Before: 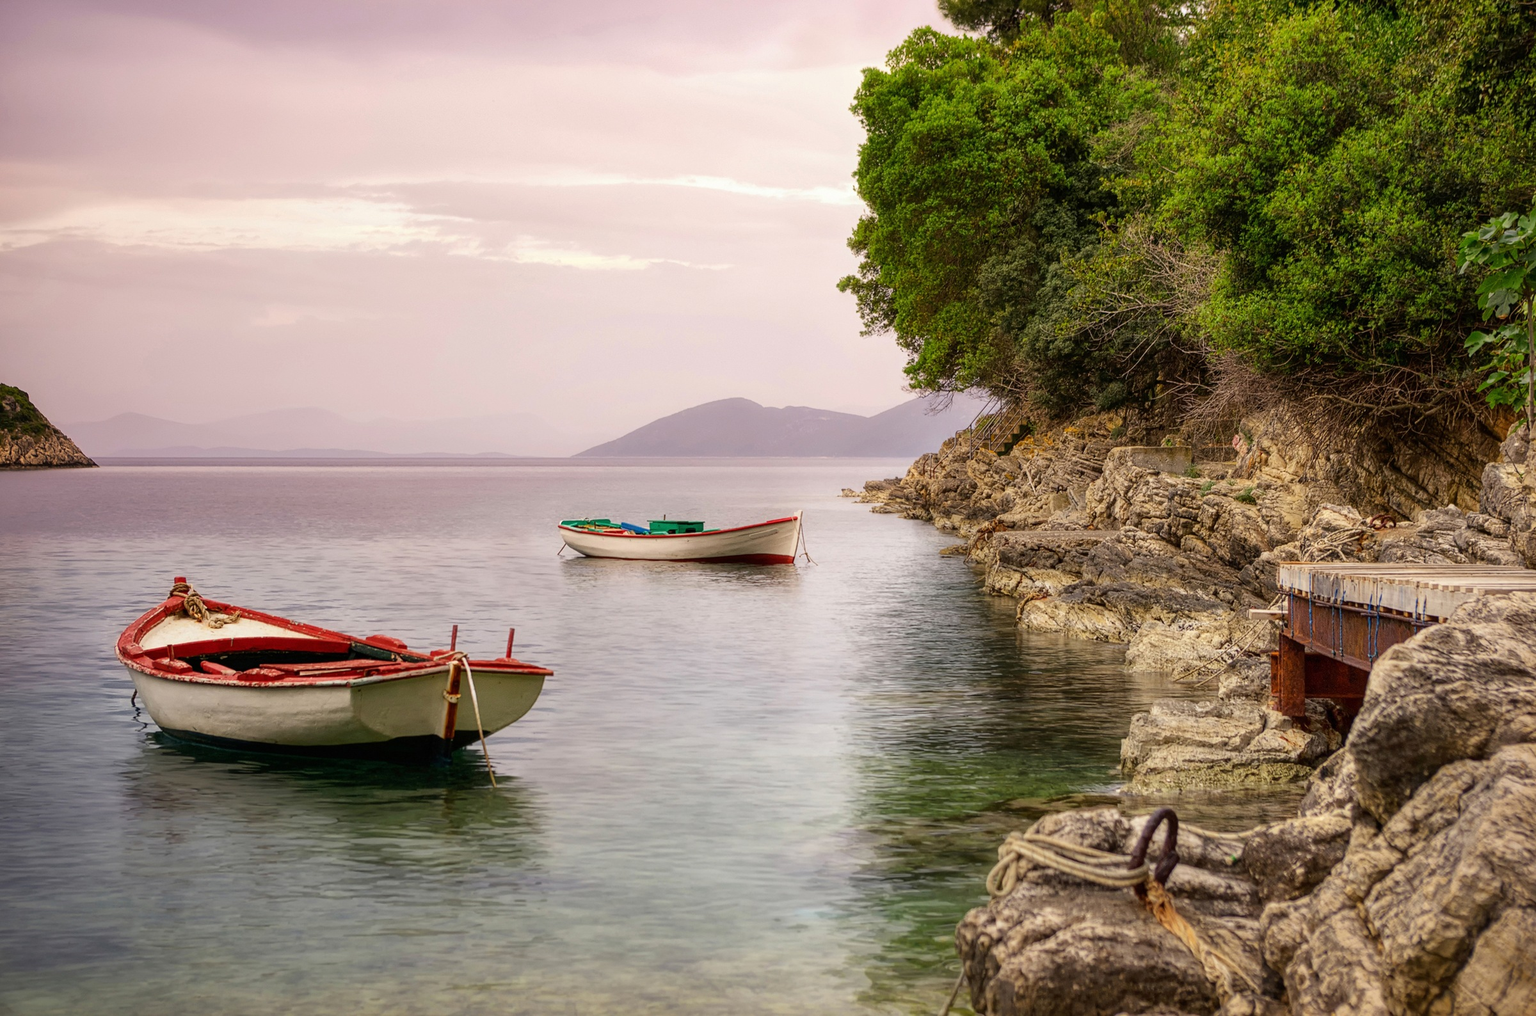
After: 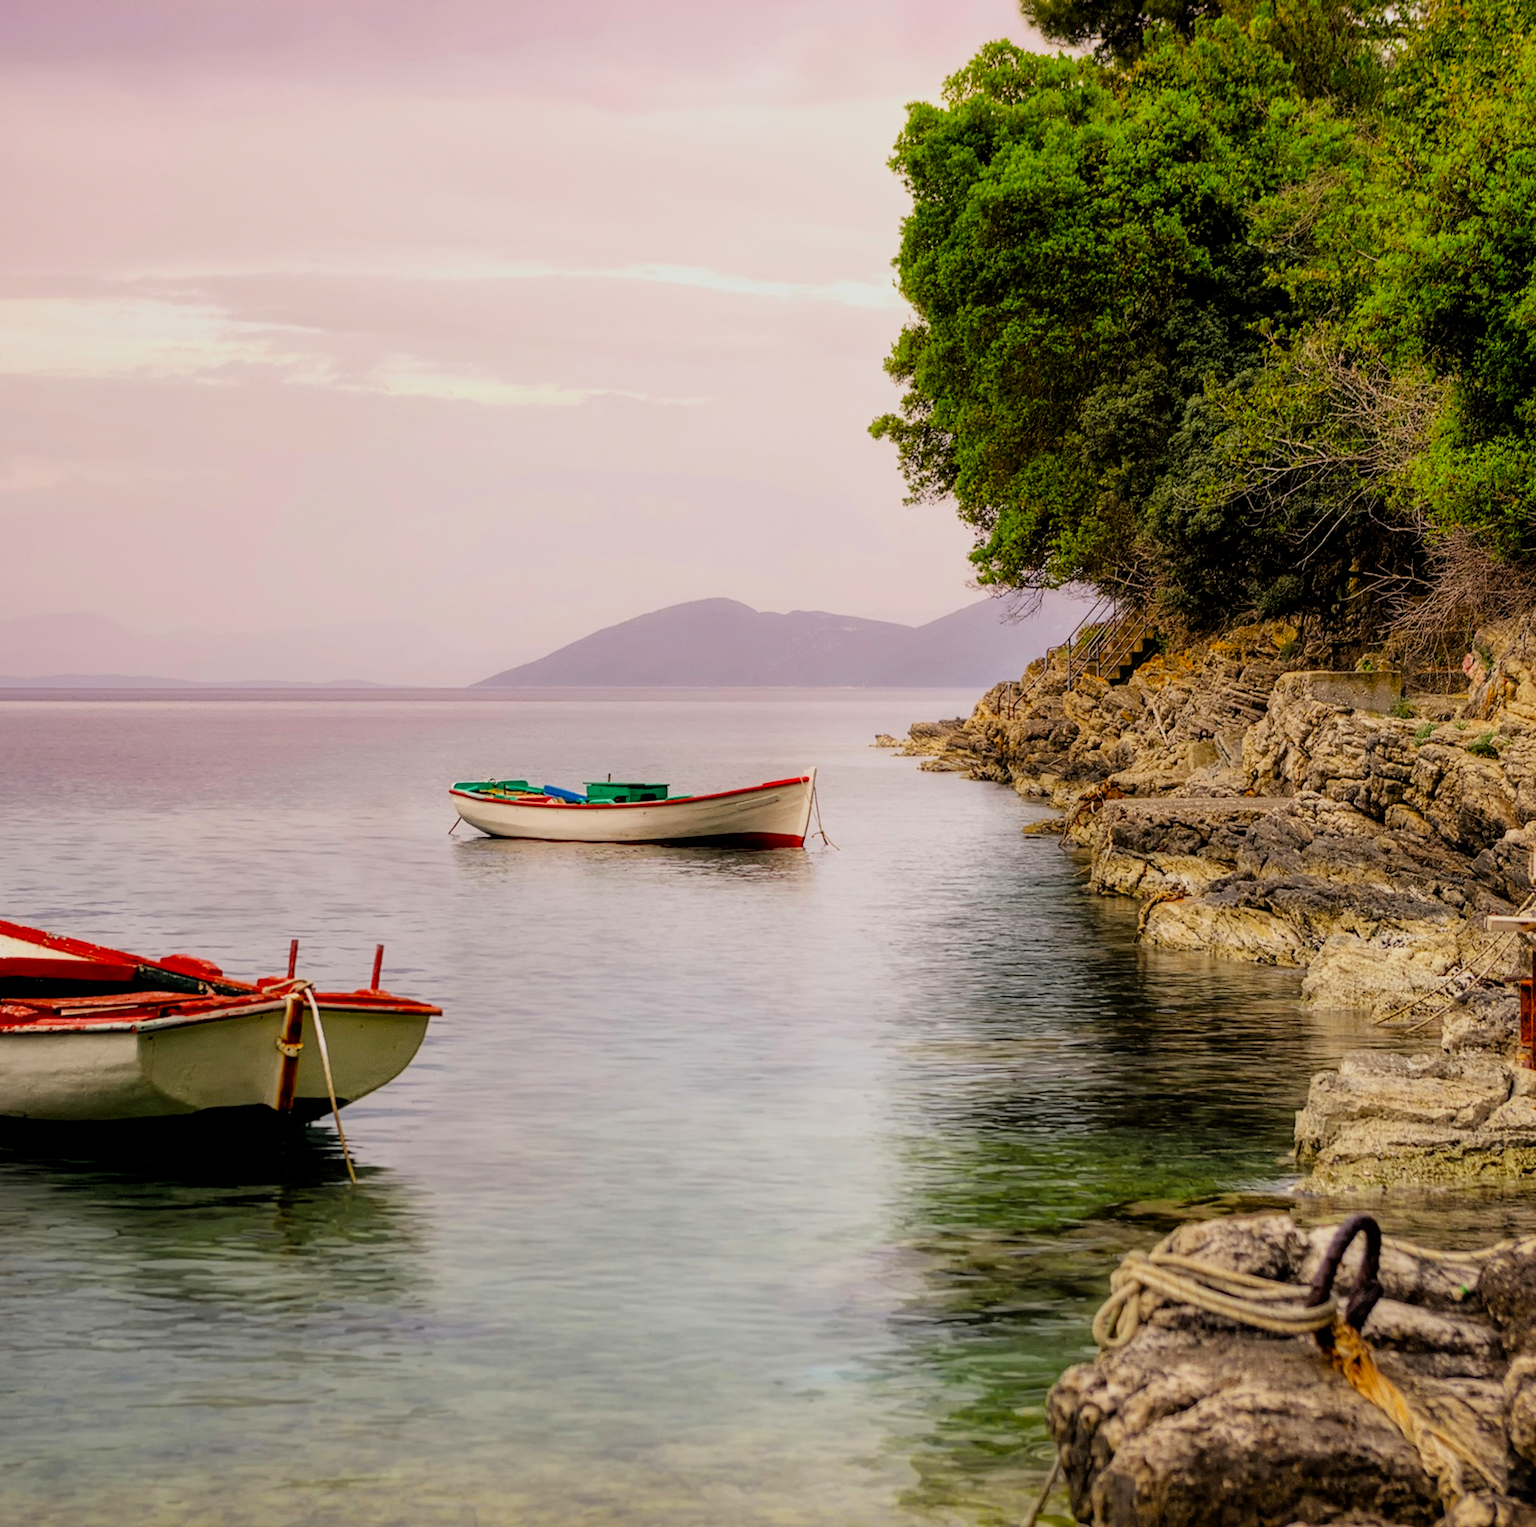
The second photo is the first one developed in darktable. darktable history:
filmic rgb: black relative exposure -7.75 EV, white relative exposure 4.4 EV, threshold 3 EV, target black luminance 0%, hardness 3.76, latitude 50.51%, contrast 1.074, highlights saturation mix 10%, shadows ↔ highlights balance -0.22%, color science v4 (2020), enable highlight reconstruction true
crop: left 16.899%, right 16.556%
